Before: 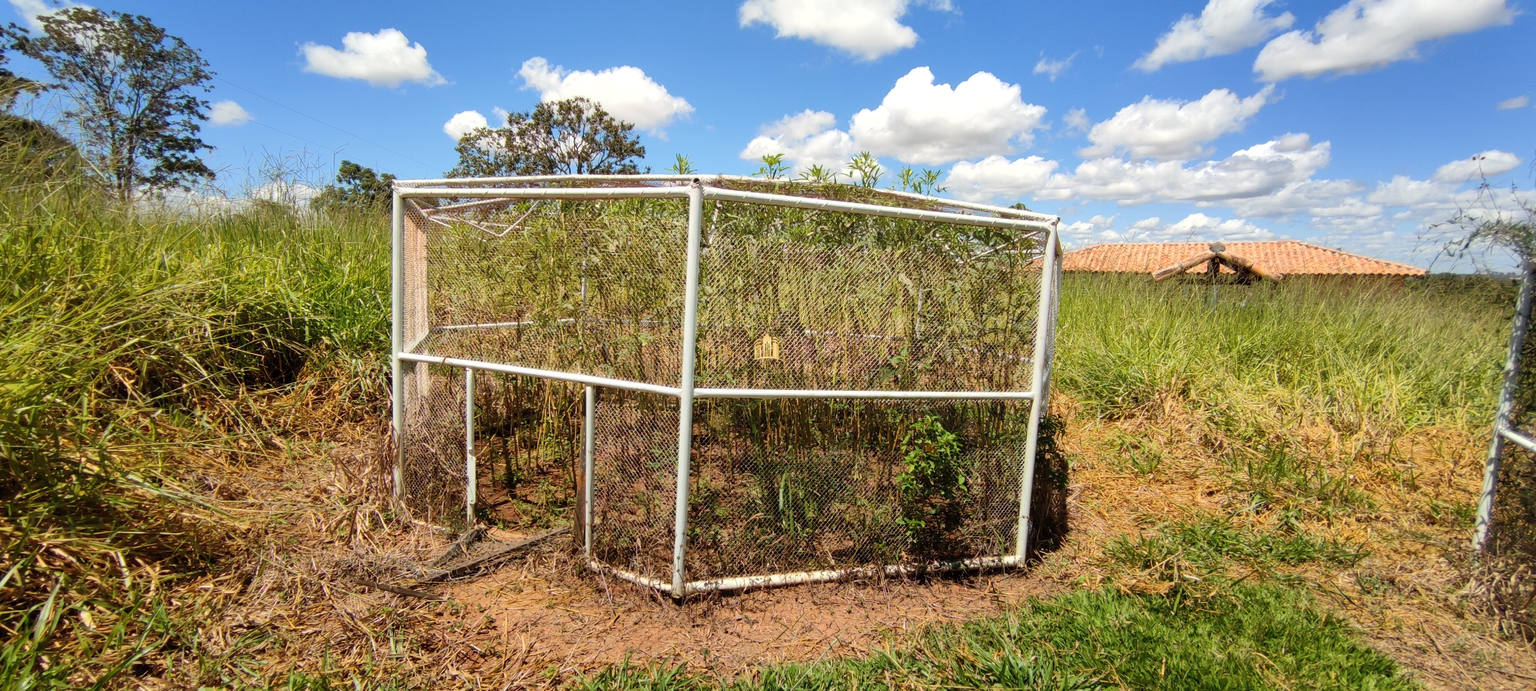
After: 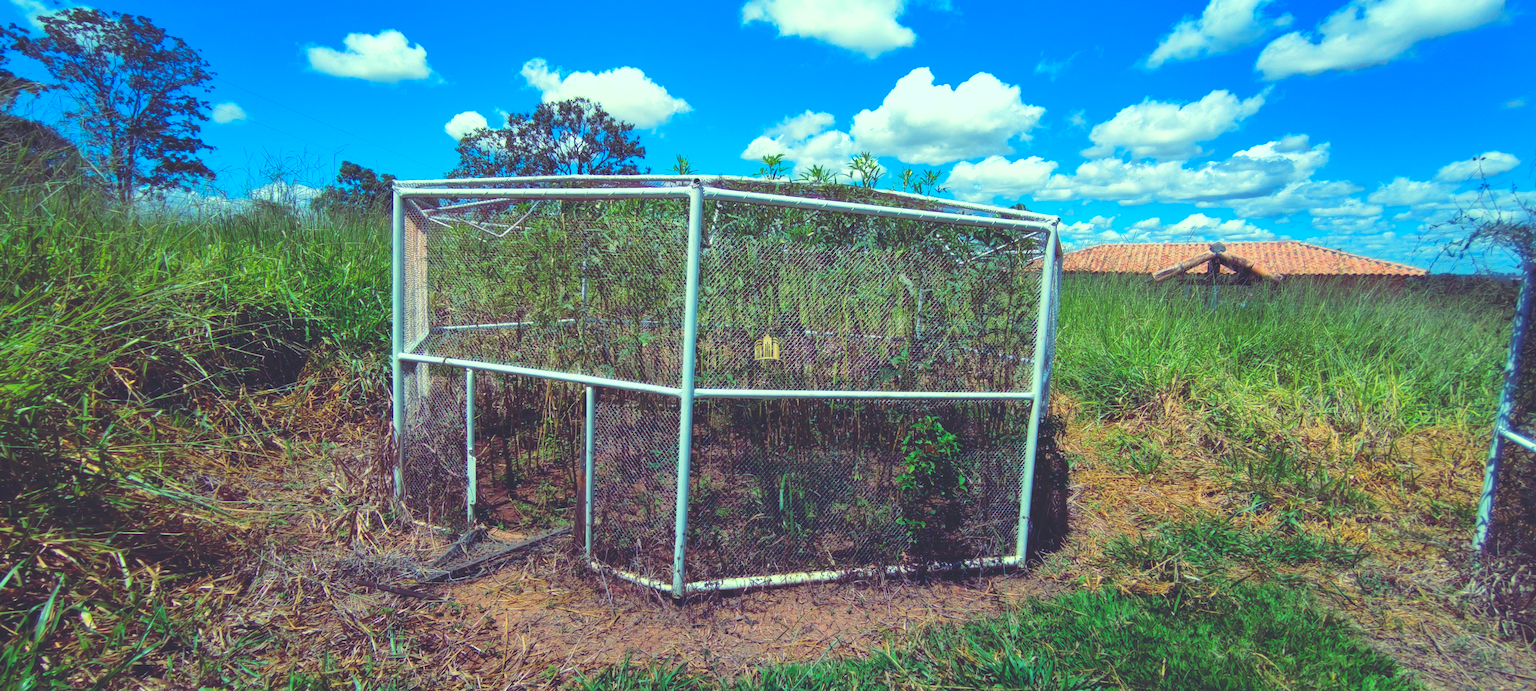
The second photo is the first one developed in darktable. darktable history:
rgb curve: curves: ch0 [(0, 0.186) (0.314, 0.284) (0.576, 0.466) (0.805, 0.691) (0.936, 0.886)]; ch1 [(0, 0.186) (0.314, 0.284) (0.581, 0.534) (0.771, 0.746) (0.936, 0.958)]; ch2 [(0, 0.216) (0.275, 0.39) (1, 1)], mode RGB, independent channels, compensate middle gray true, preserve colors none
contrast brightness saturation: saturation 0.5
